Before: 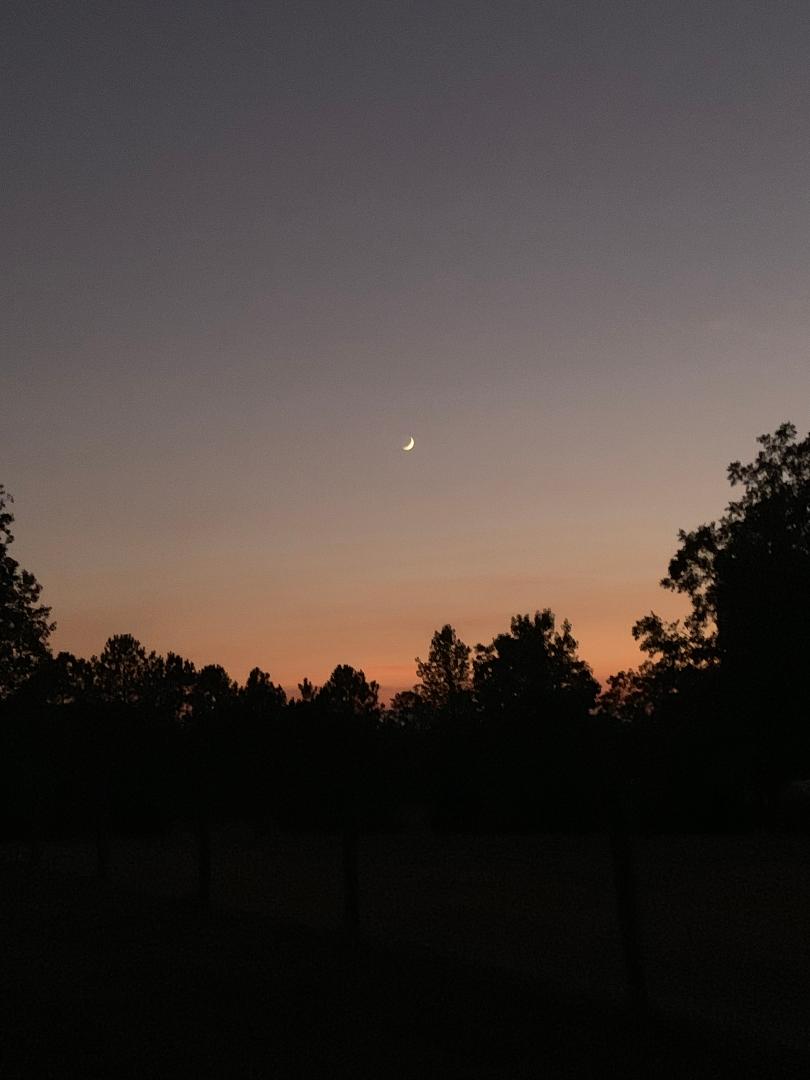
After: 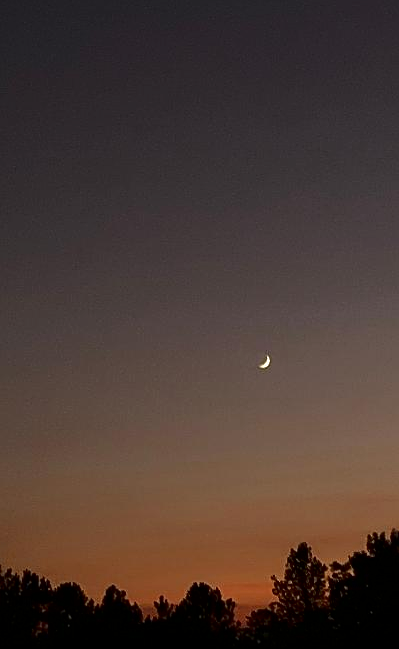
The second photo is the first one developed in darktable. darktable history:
crop: left 17.835%, top 7.675%, right 32.881%, bottom 32.213%
rgb curve: curves: ch0 [(0, 0) (0.175, 0.154) (0.785, 0.663) (1, 1)]
contrast brightness saturation: contrast 0.13, brightness -0.24, saturation 0.14
sharpen: on, module defaults
